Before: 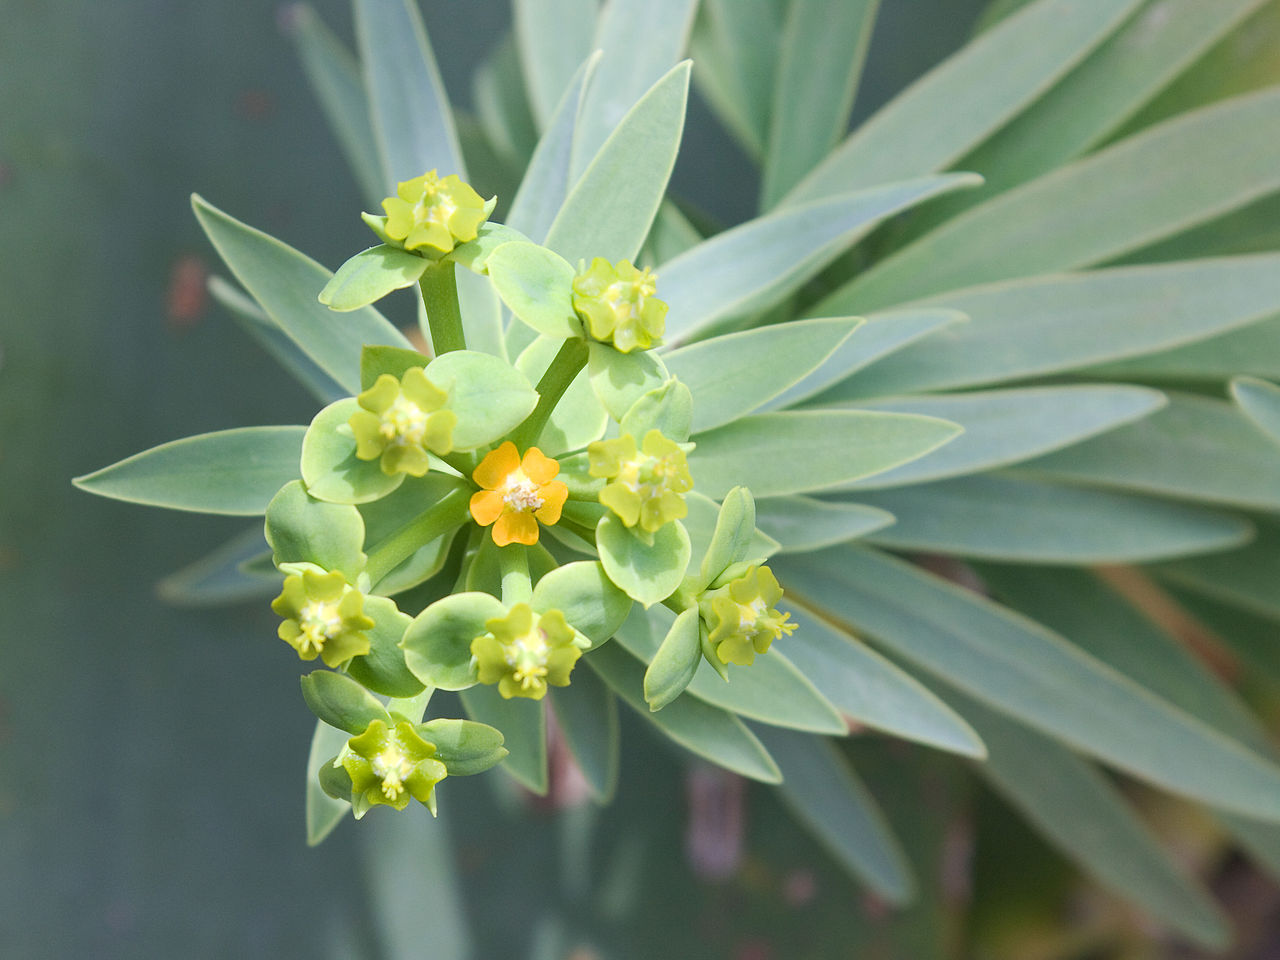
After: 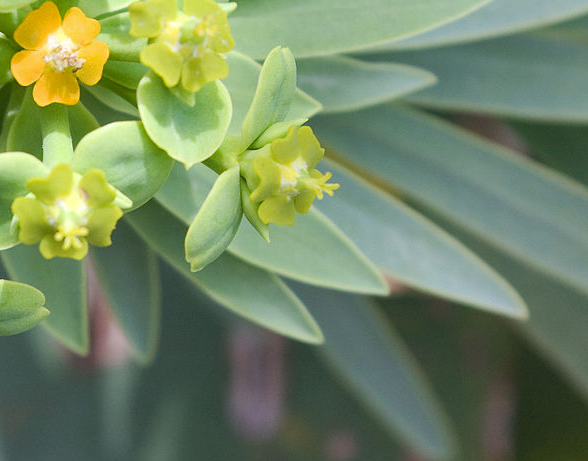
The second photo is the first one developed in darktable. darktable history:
shadows and highlights: shadows 32.03, highlights -33.17, highlights color adjustment 56.77%, soften with gaussian
crop: left 35.918%, top 45.851%, right 18.128%, bottom 6.107%
